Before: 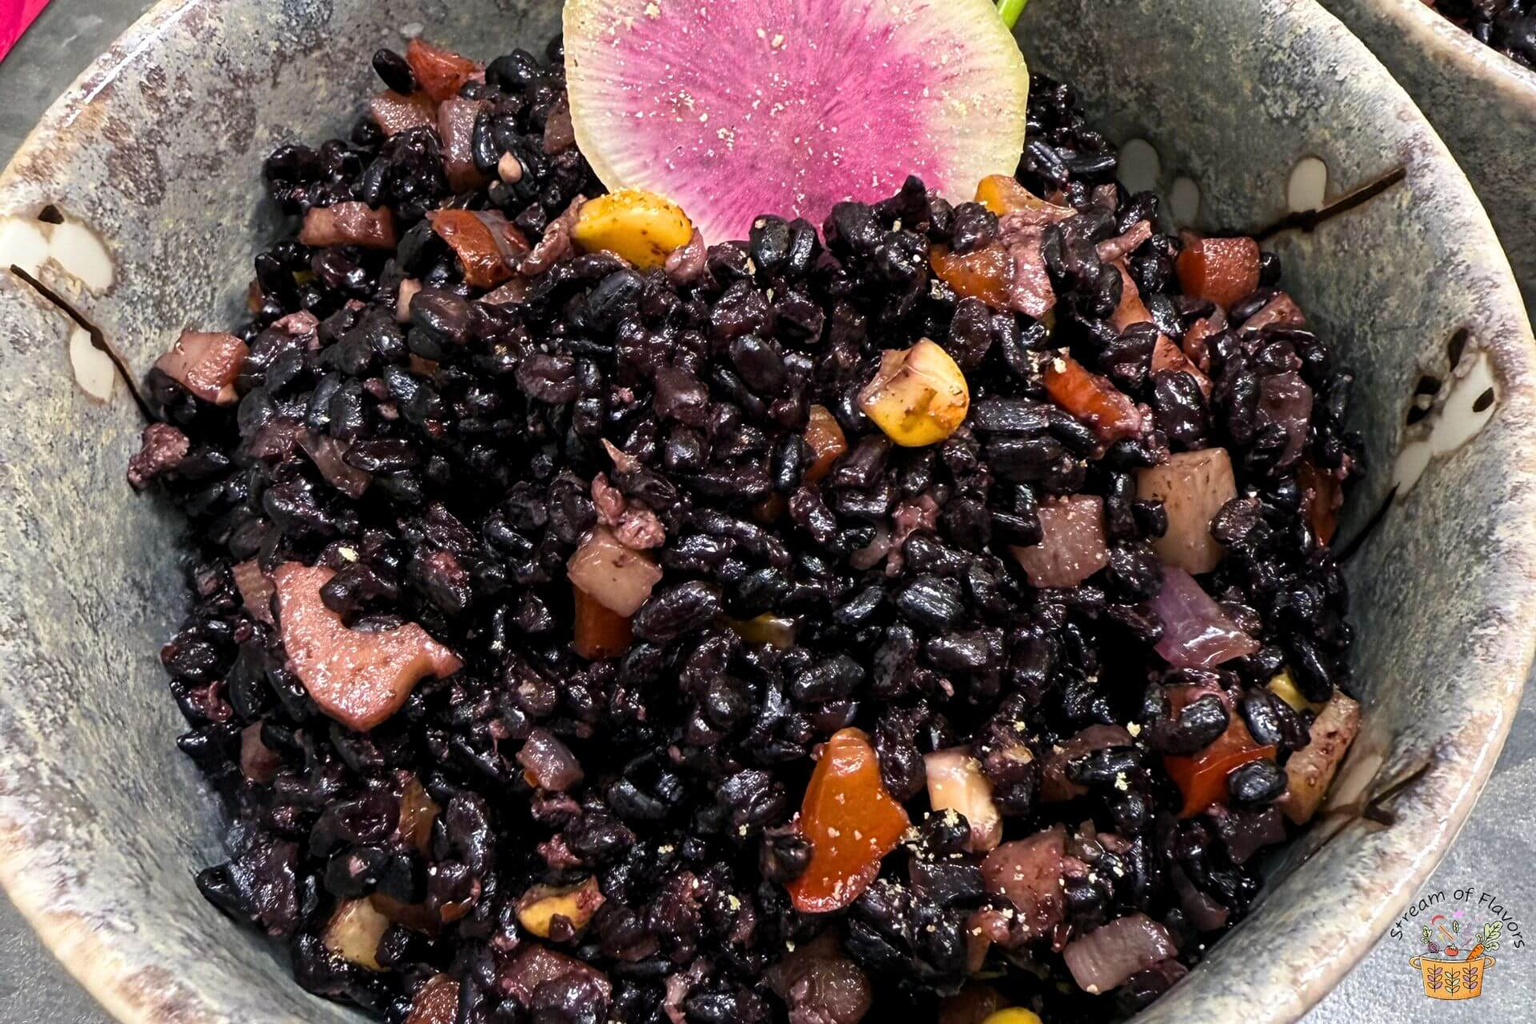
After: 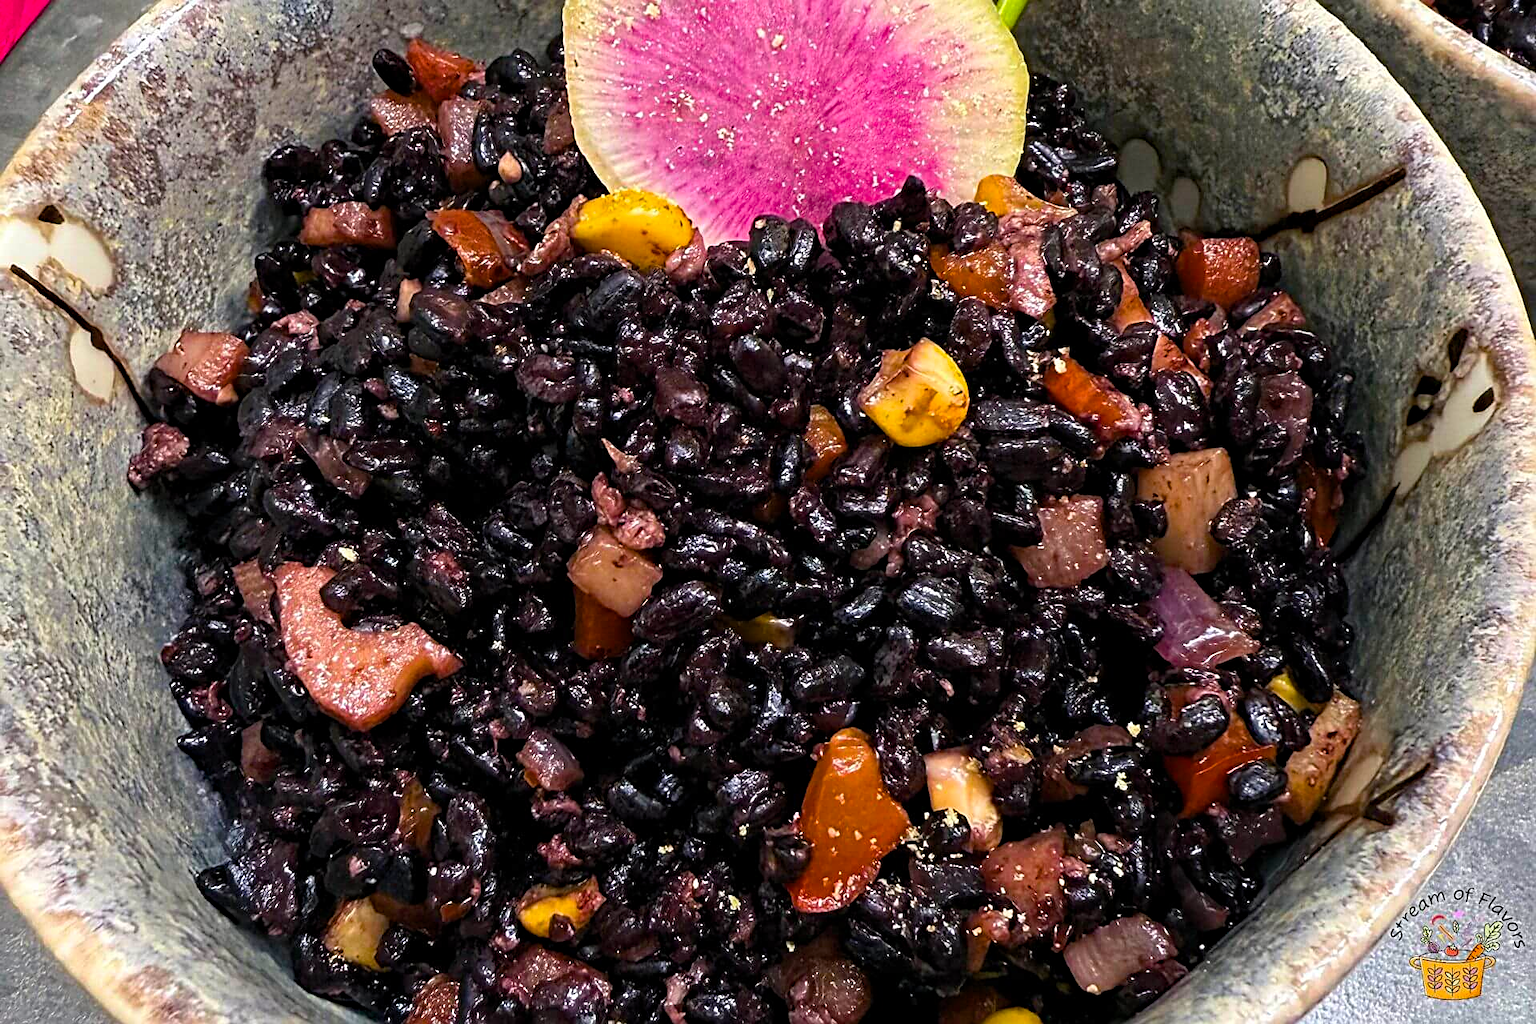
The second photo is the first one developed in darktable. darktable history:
color balance rgb: perceptual saturation grading › global saturation 25%, global vibrance 20%
sharpen: on, module defaults
haze removal: on, module defaults
